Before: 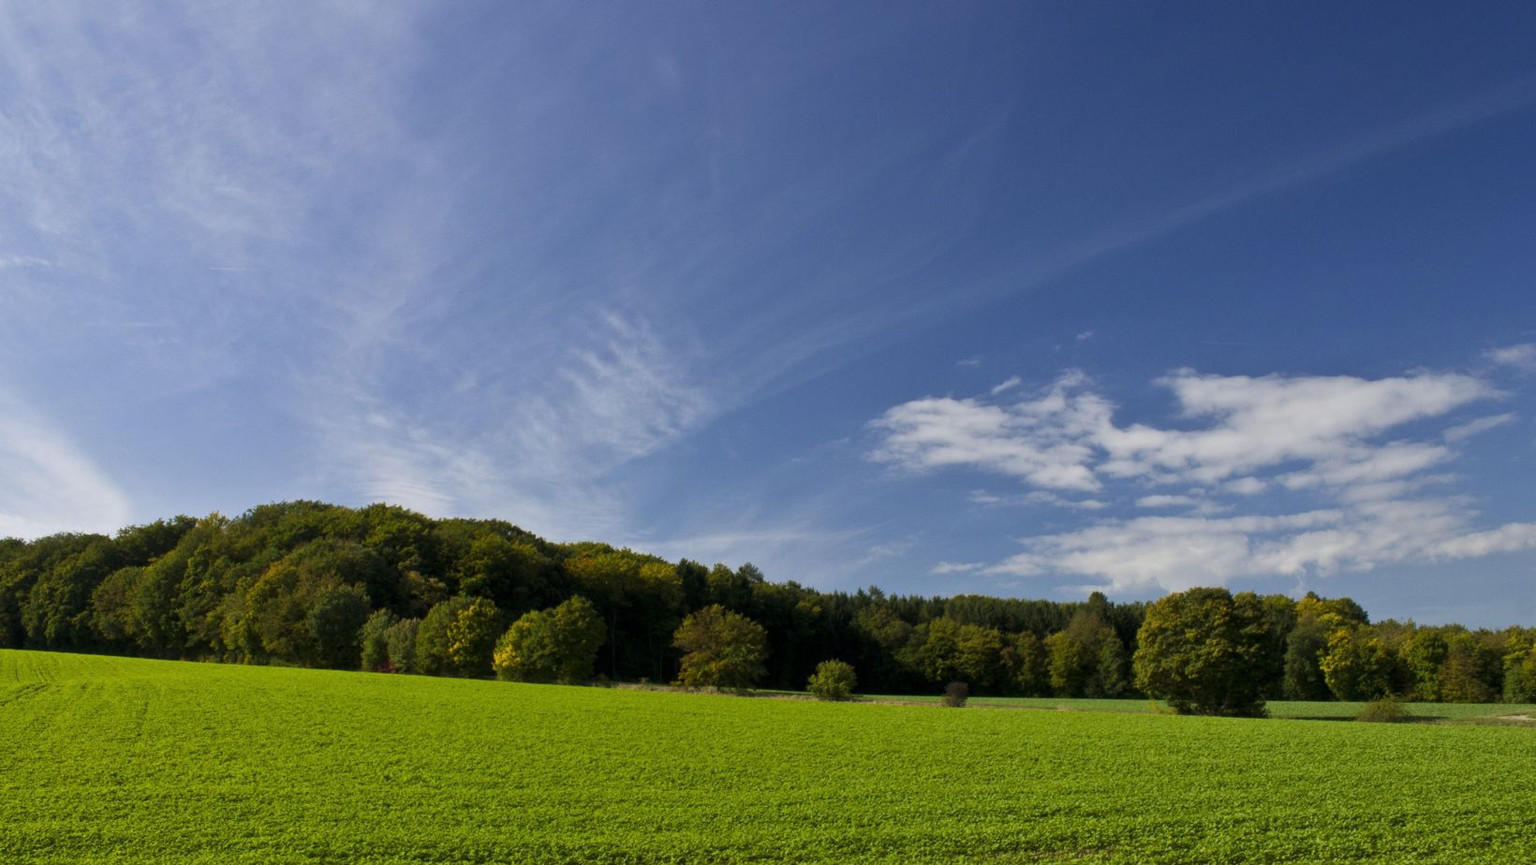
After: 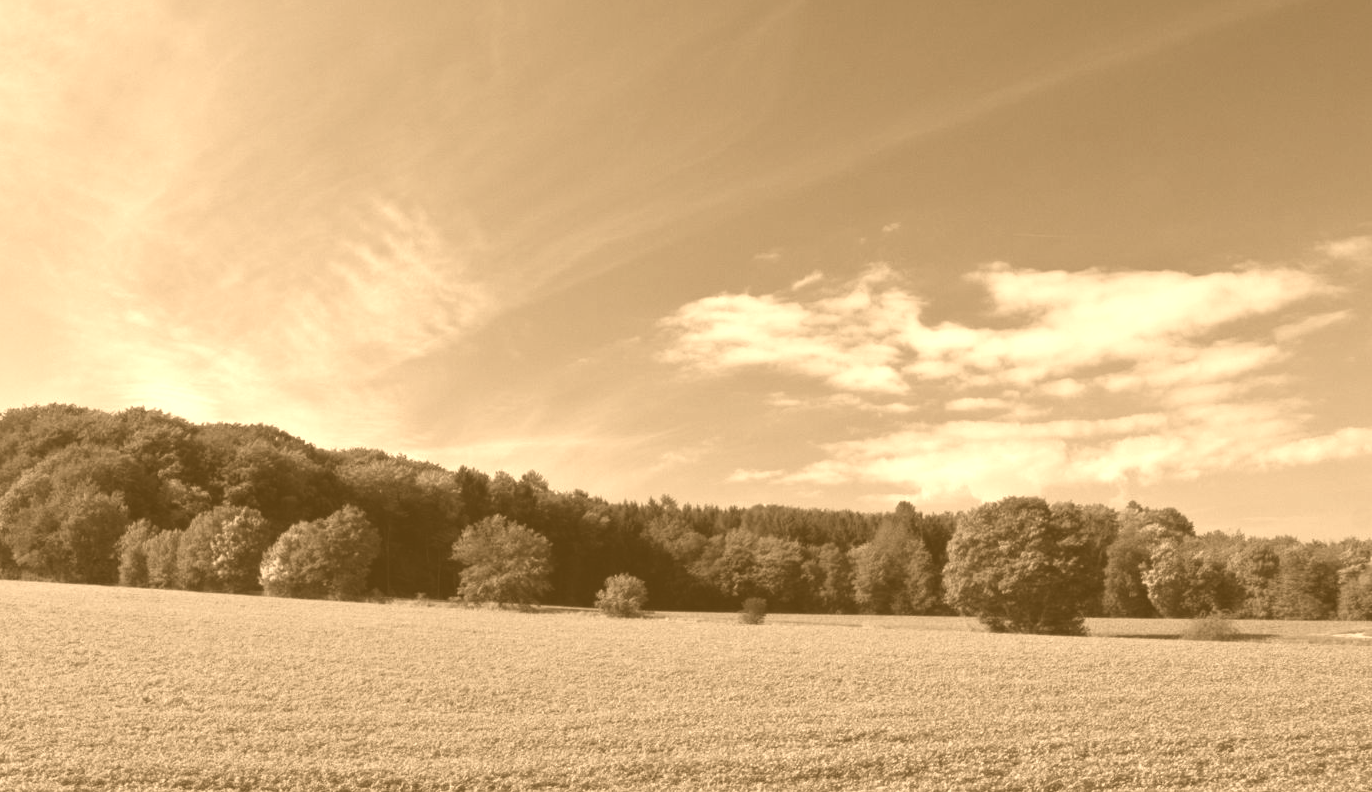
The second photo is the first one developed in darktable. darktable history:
colorize: hue 28.8°, source mix 100%
crop: left 16.315%, top 14.246%
